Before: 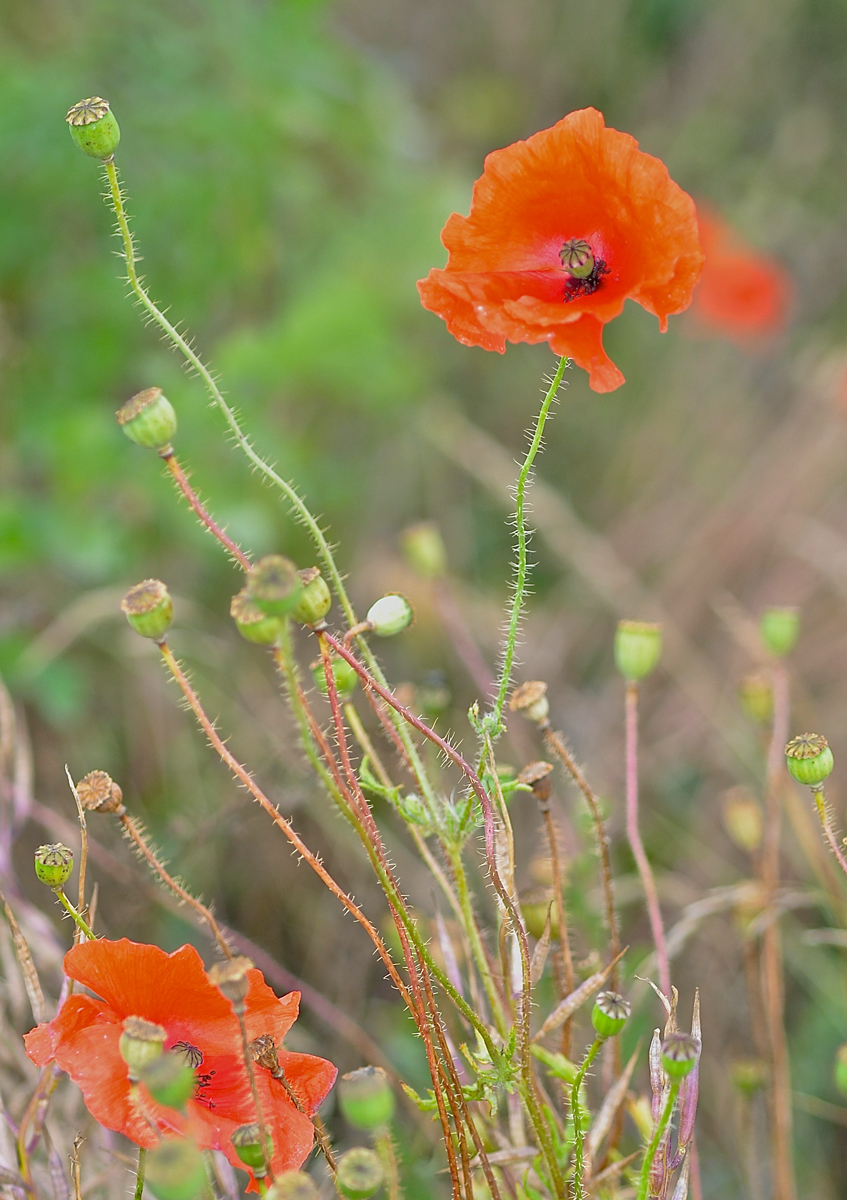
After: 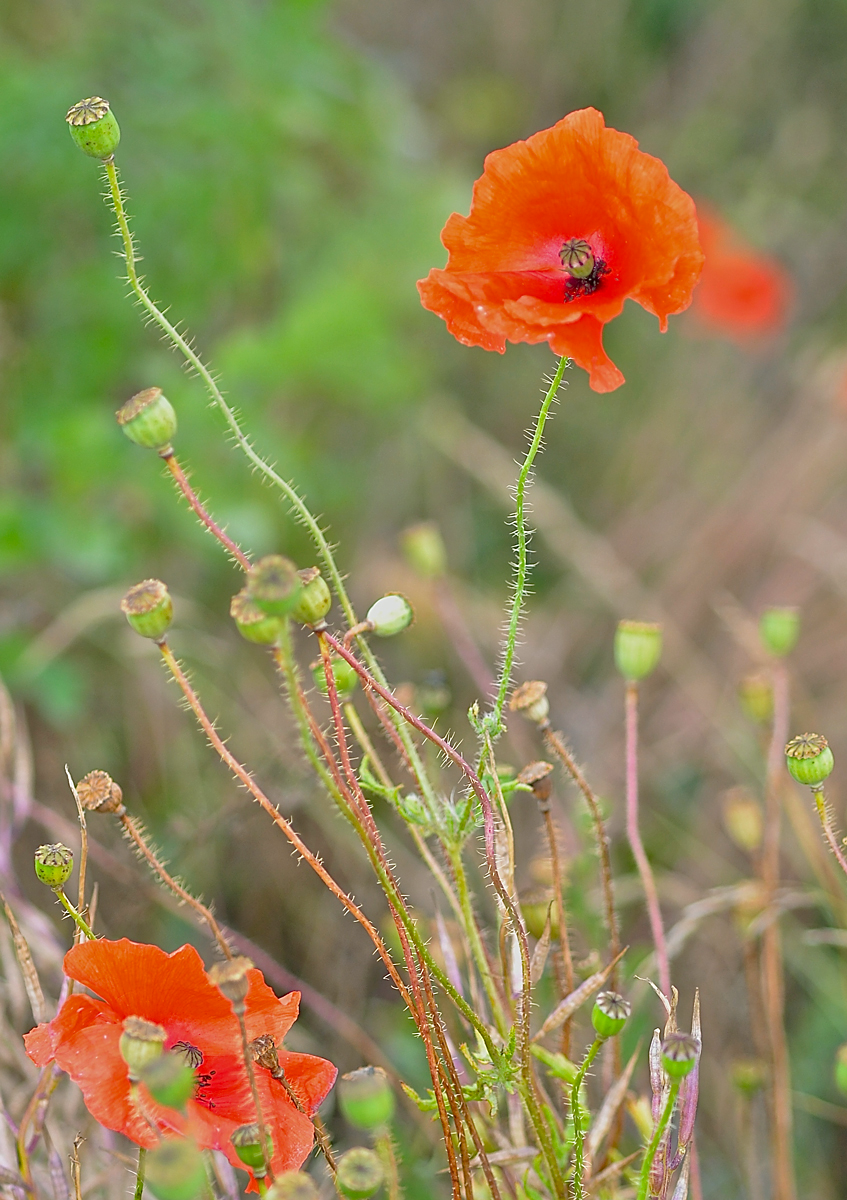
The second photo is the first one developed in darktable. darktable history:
contrast brightness saturation: contrast 0.041, saturation 0.074
sharpen: amount 0.214
